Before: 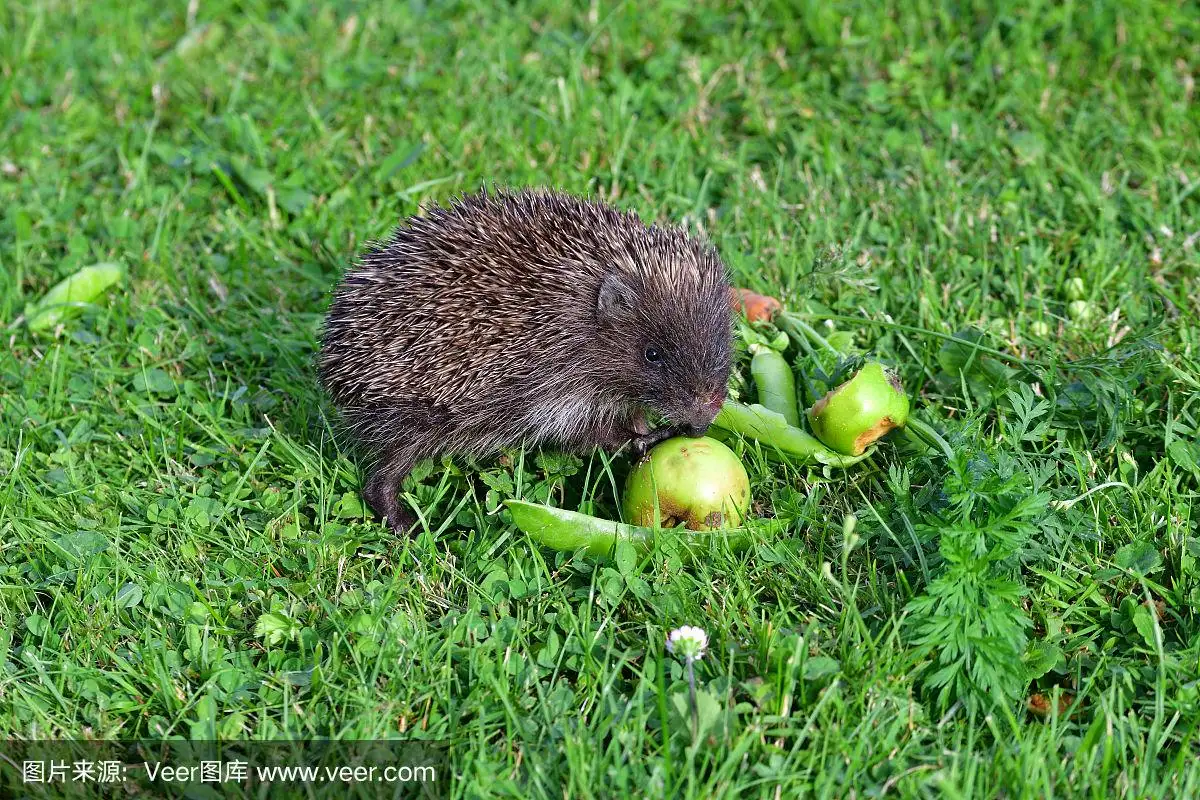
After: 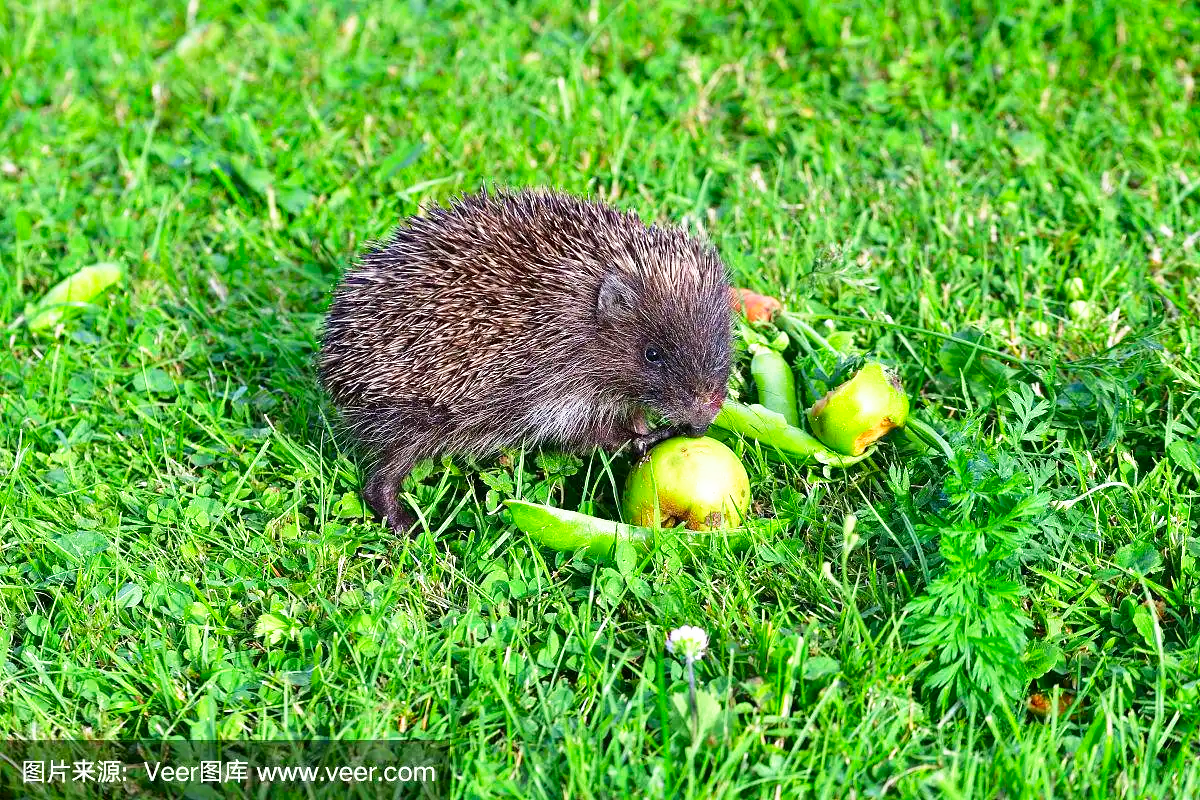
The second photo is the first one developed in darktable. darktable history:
base curve: curves: ch0 [(0, 0) (0.557, 0.834) (1, 1)], preserve colors none
contrast brightness saturation: contrast 0.093, saturation 0.279
